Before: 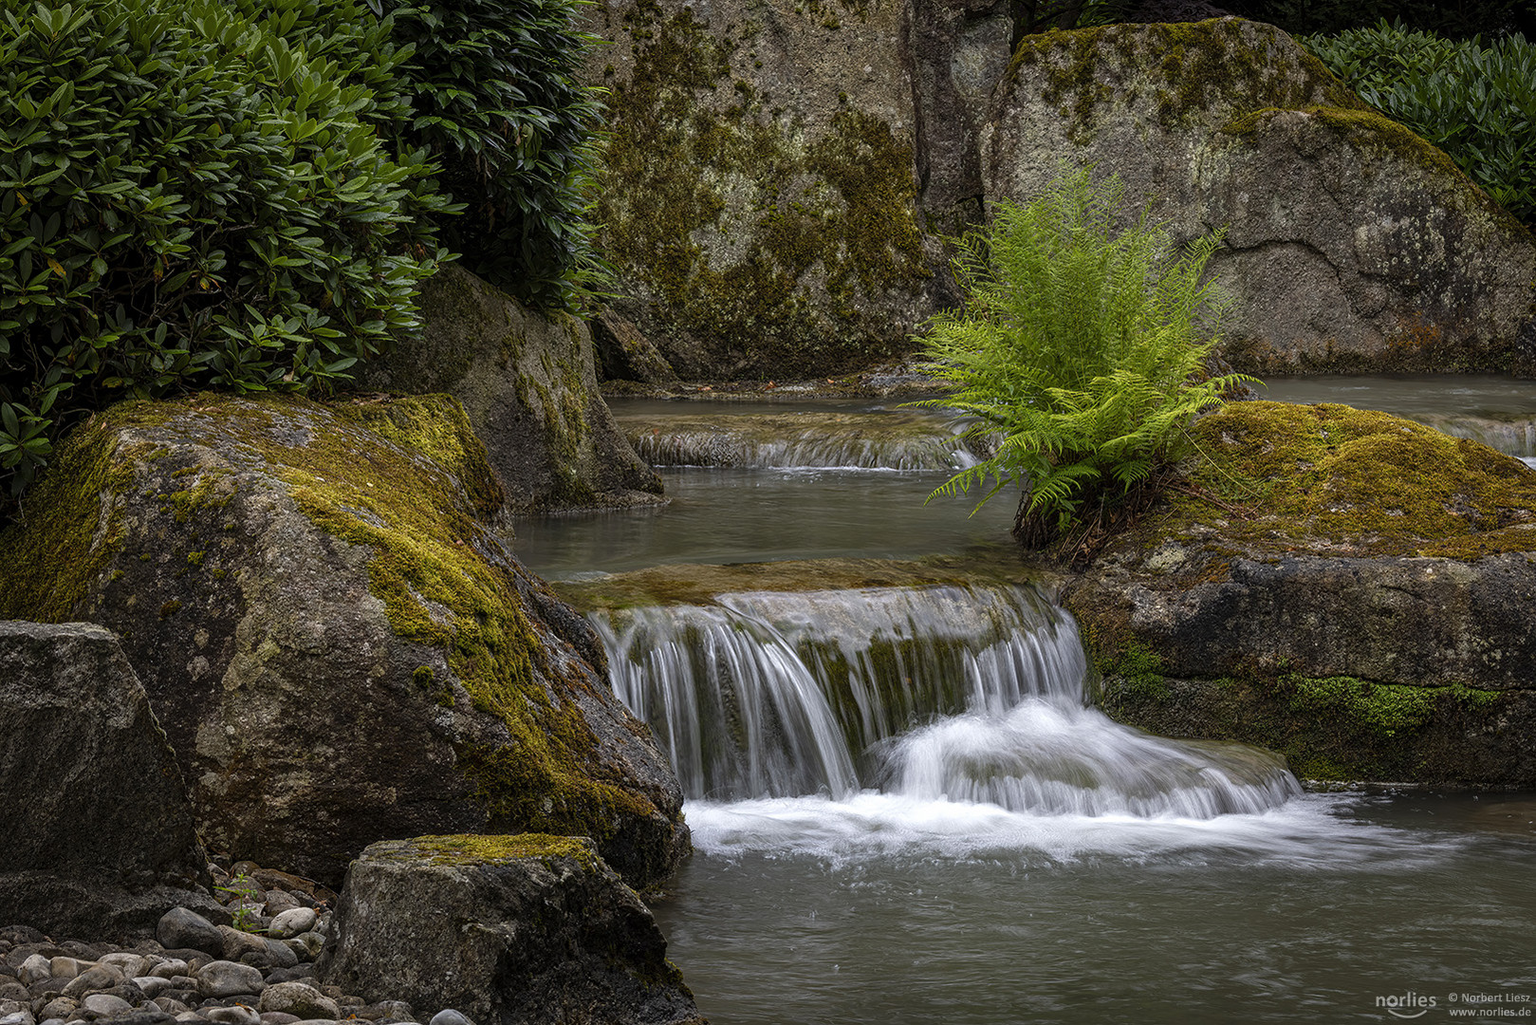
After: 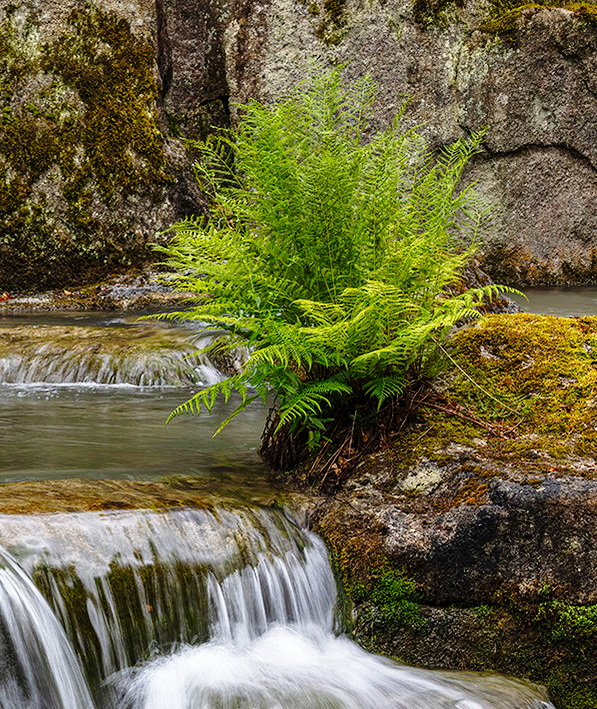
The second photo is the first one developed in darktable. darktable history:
base curve: curves: ch0 [(0, 0) (0.028, 0.03) (0.121, 0.232) (0.46, 0.748) (0.859, 0.968) (1, 1)], preserve colors none
crop and rotate: left 49.936%, top 10.094%, right 13.136%, bottom 24.256%
